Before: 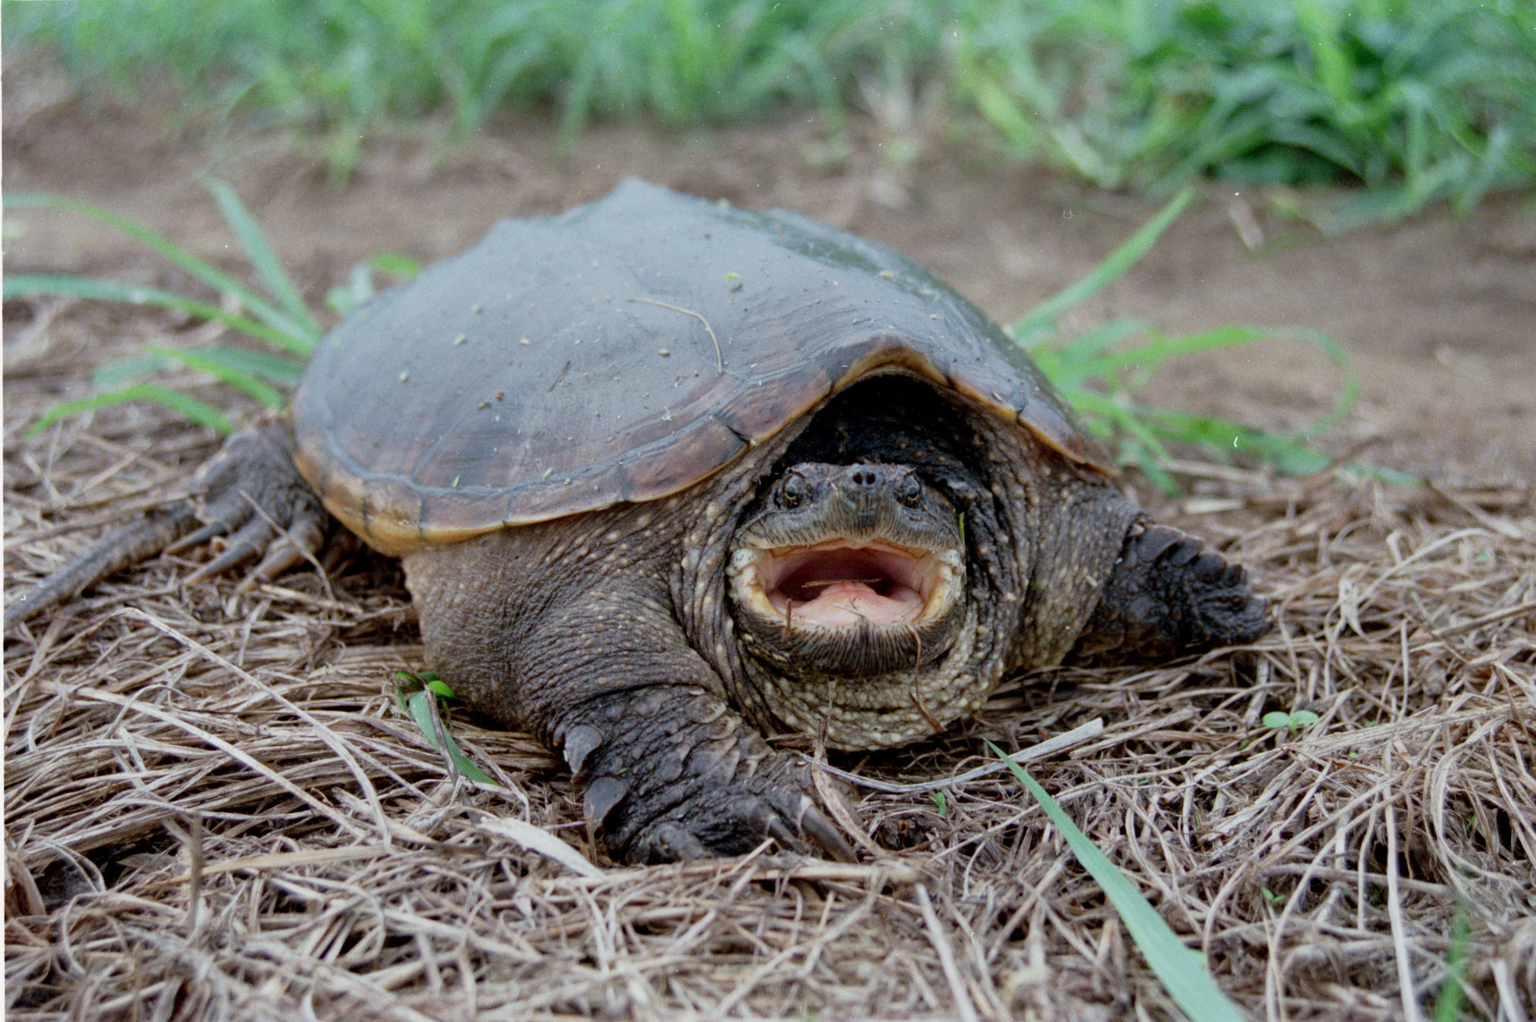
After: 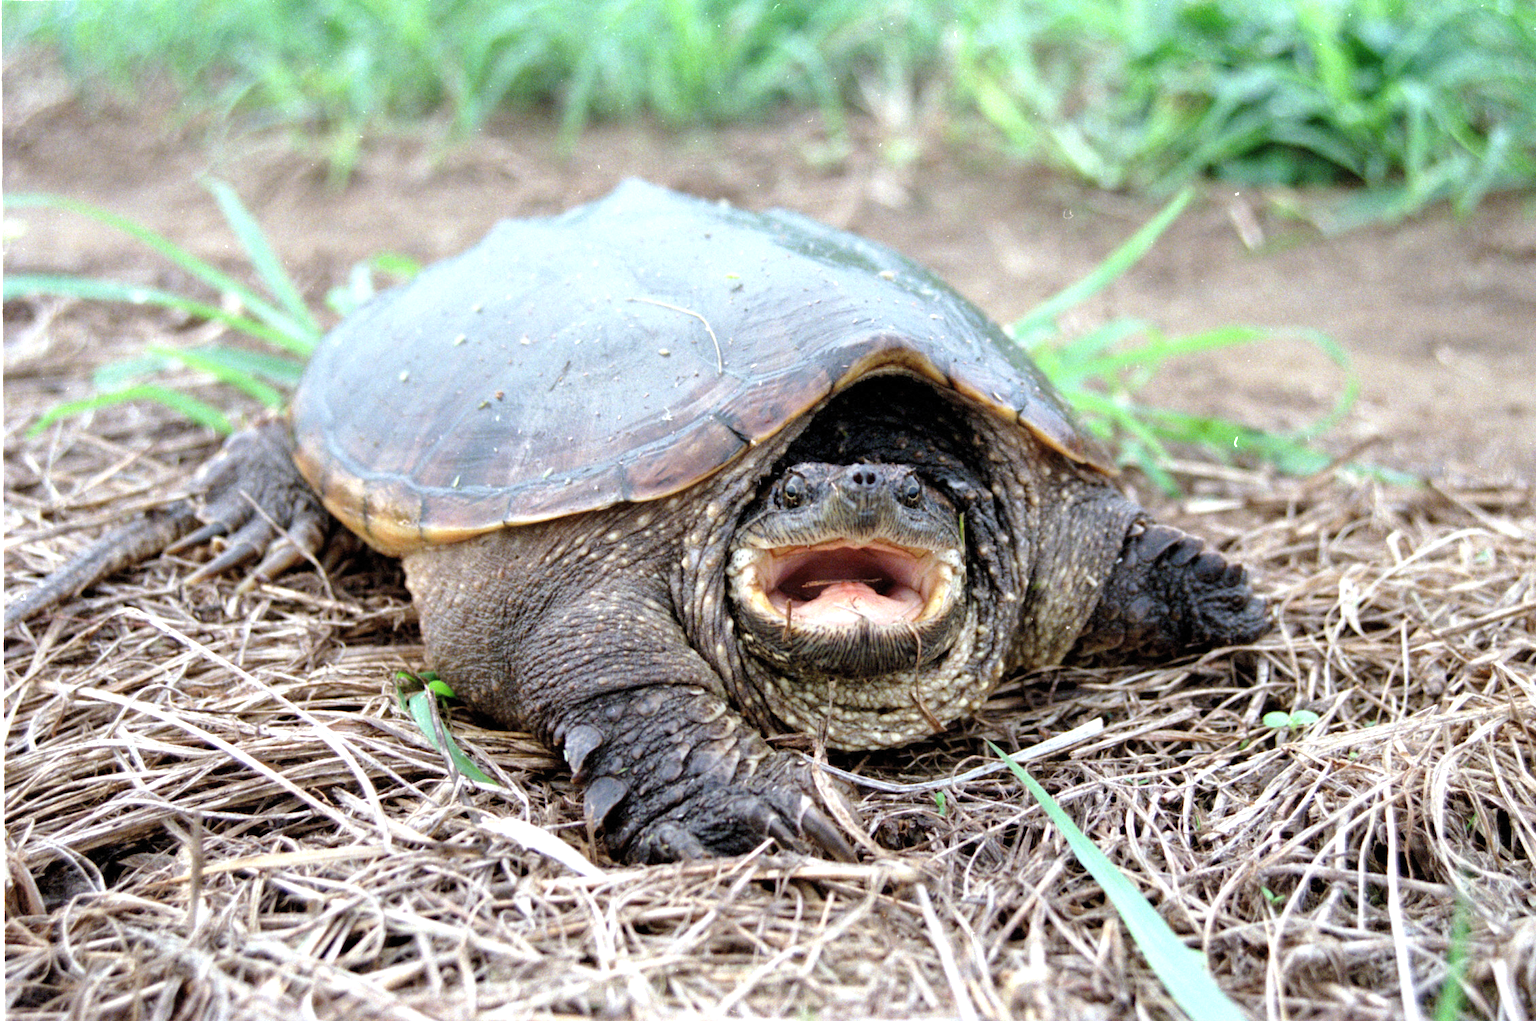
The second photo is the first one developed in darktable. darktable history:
exposure: black level correction -0.002, exposure 1.115 EV, compensate highlight preservation false
levels: mode automatic, black 0.023%, white 99.97%, levels [0.062, 0.494, 0.925]
